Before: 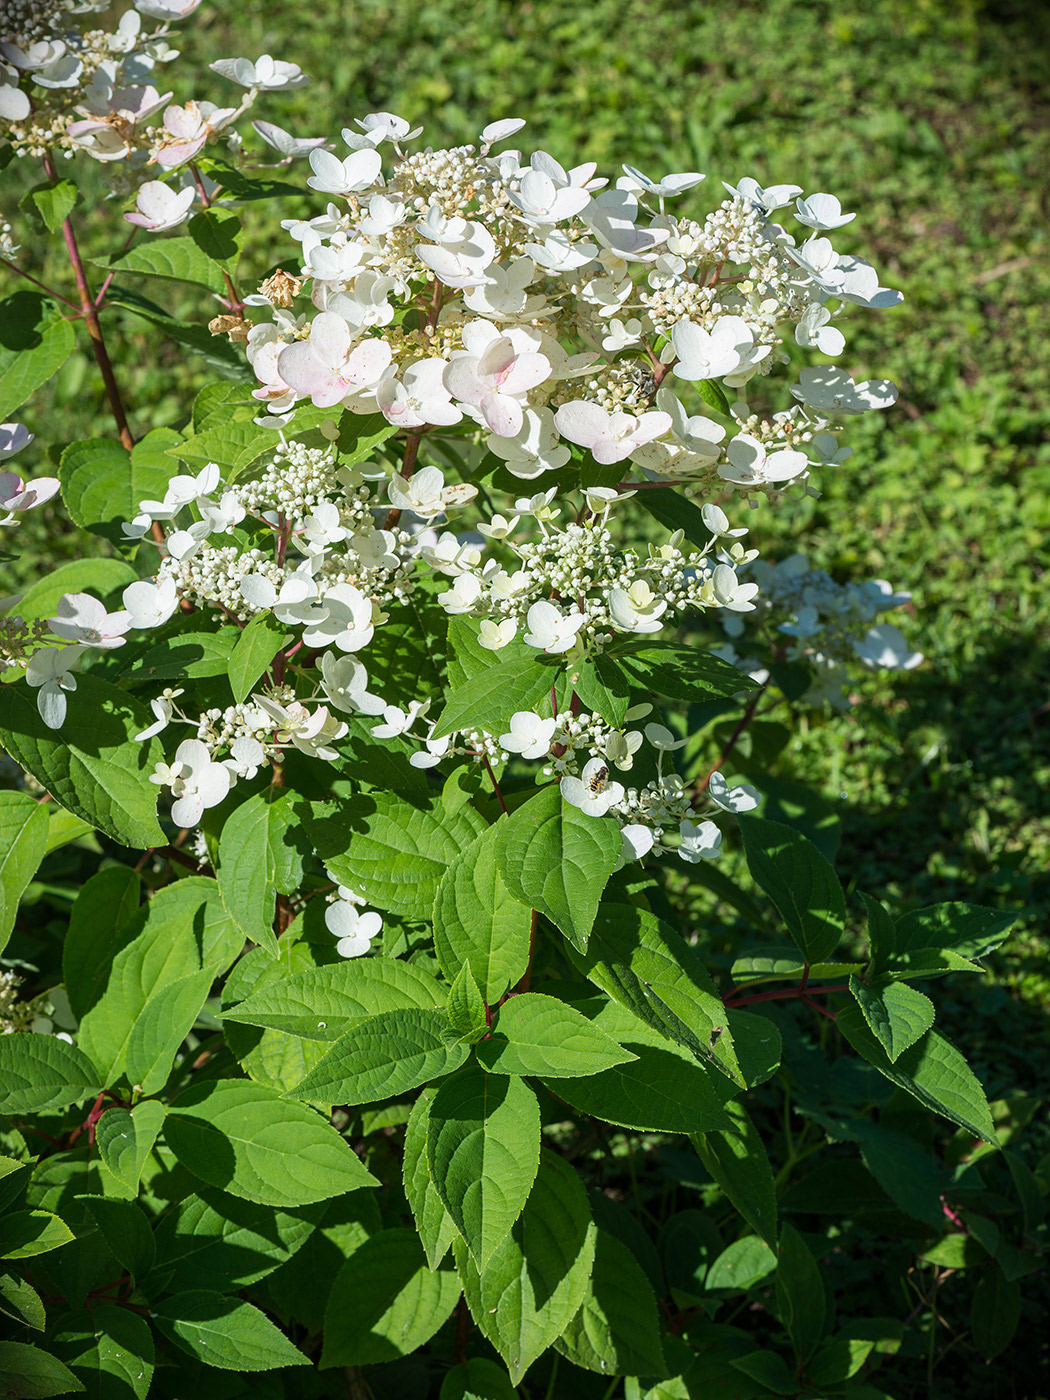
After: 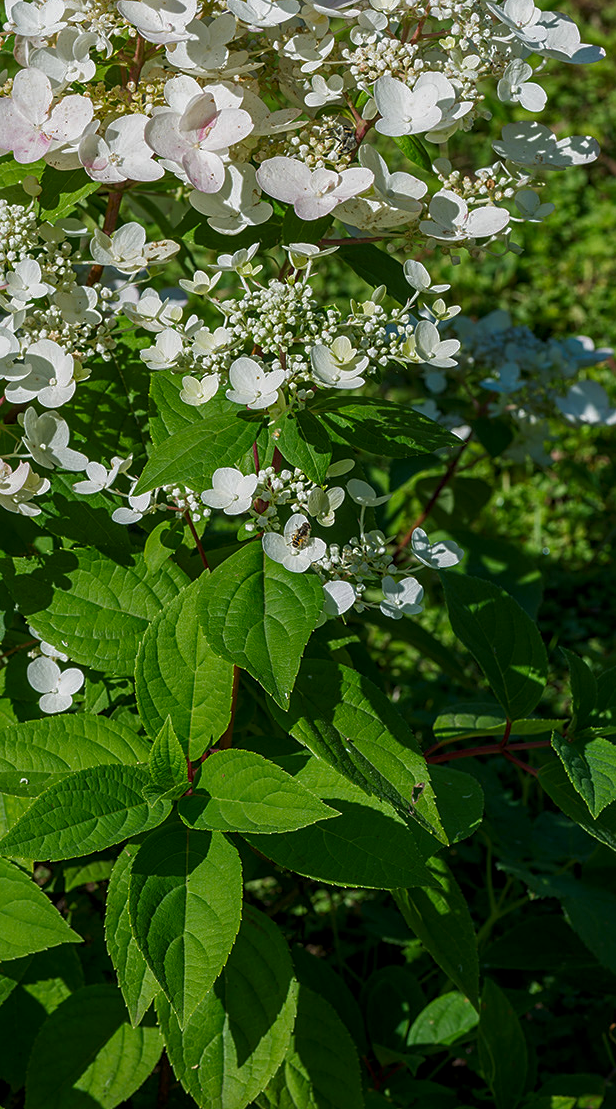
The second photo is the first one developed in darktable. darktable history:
crop and rotate: left 28.453%, top 17.459%, right 12.815%, bottom 3.323%
tone curve: curves: ch0 [(0, 0) (0.91, 0.76) (0.997, 0.913)], color space Lab, independent channels, preserve colors none
local contrast: on, module defaults
sharpen: amount 0.214
